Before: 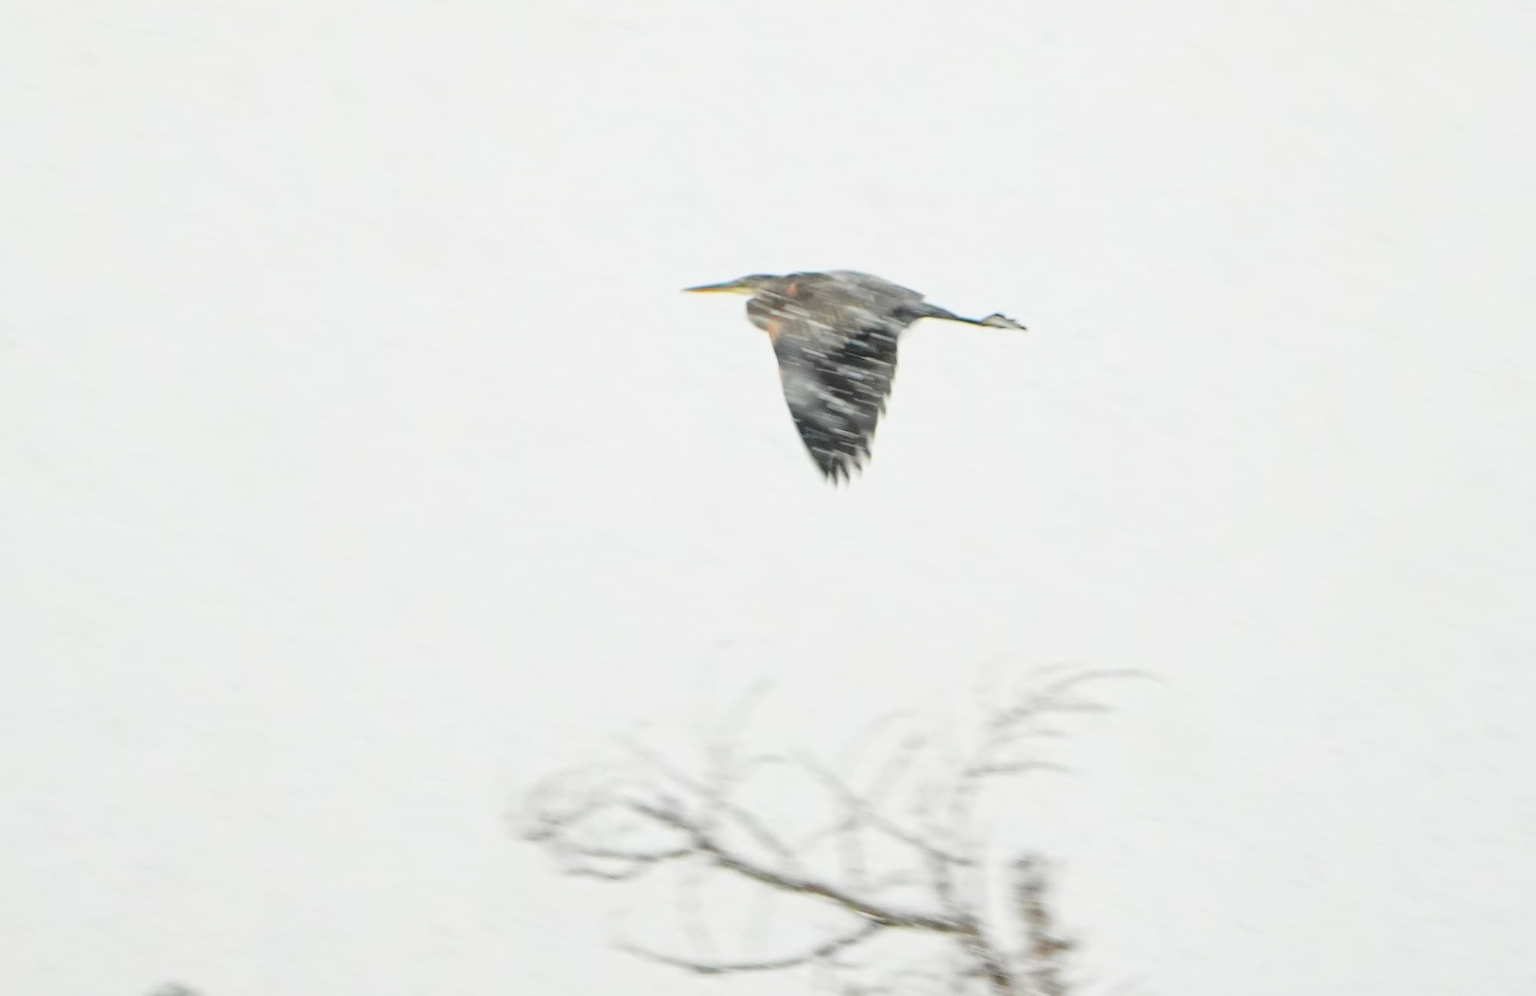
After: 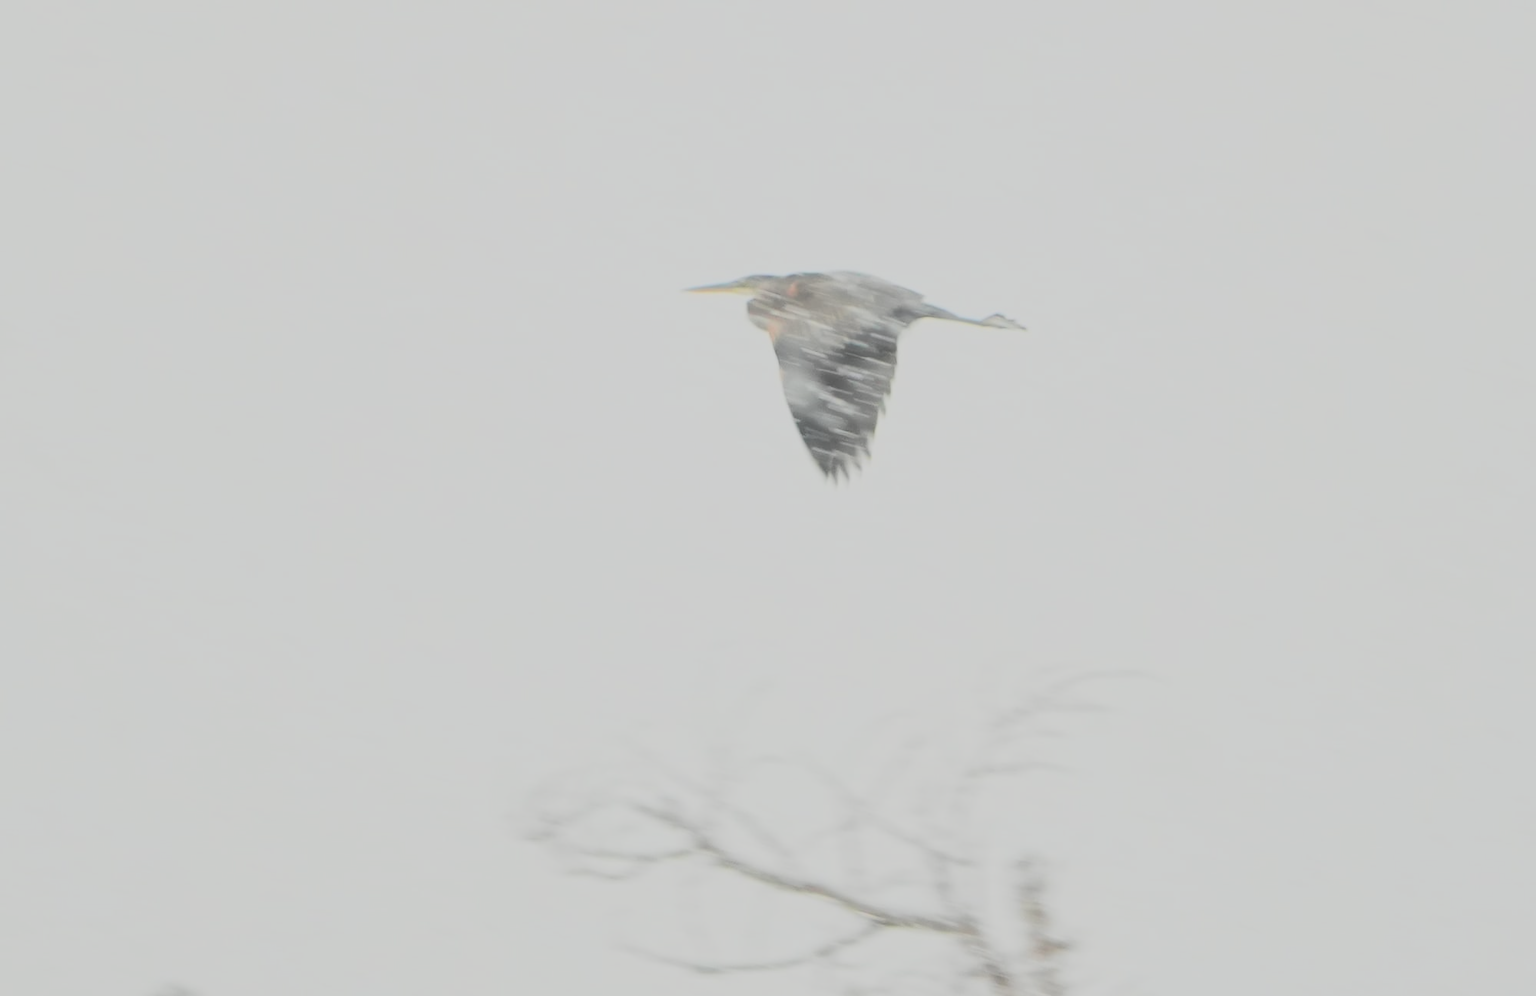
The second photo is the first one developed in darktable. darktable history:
haze removal: strength -0.9, distance 0.225, compatibility mode true, adaptive false
filmic rgb: black relative exposure -7.65 EV, white relative exposure 4.56 EV, hardness 3.61, color science v6 (2022)
